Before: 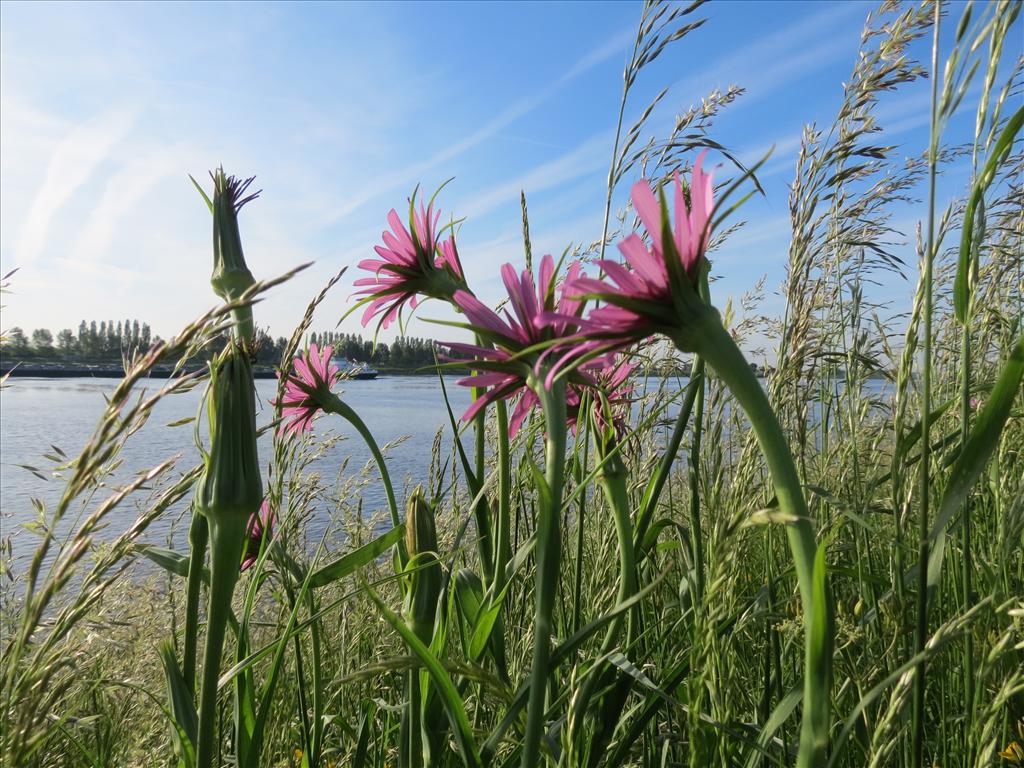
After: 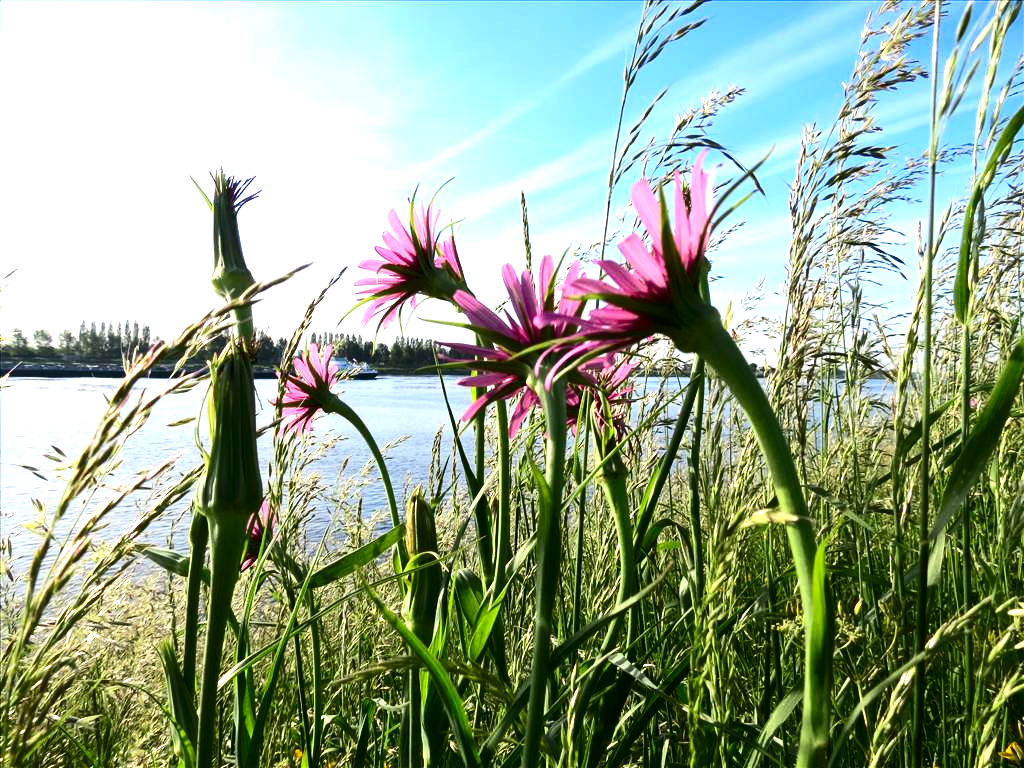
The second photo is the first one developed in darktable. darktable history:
exposure: black level correction 0, exposure 1.199 EV, compensate exposure bias true, compensate highlight preservation false
contrast brightness saturation: contrast 0.189, brightness -0.243, saturation 0.114
